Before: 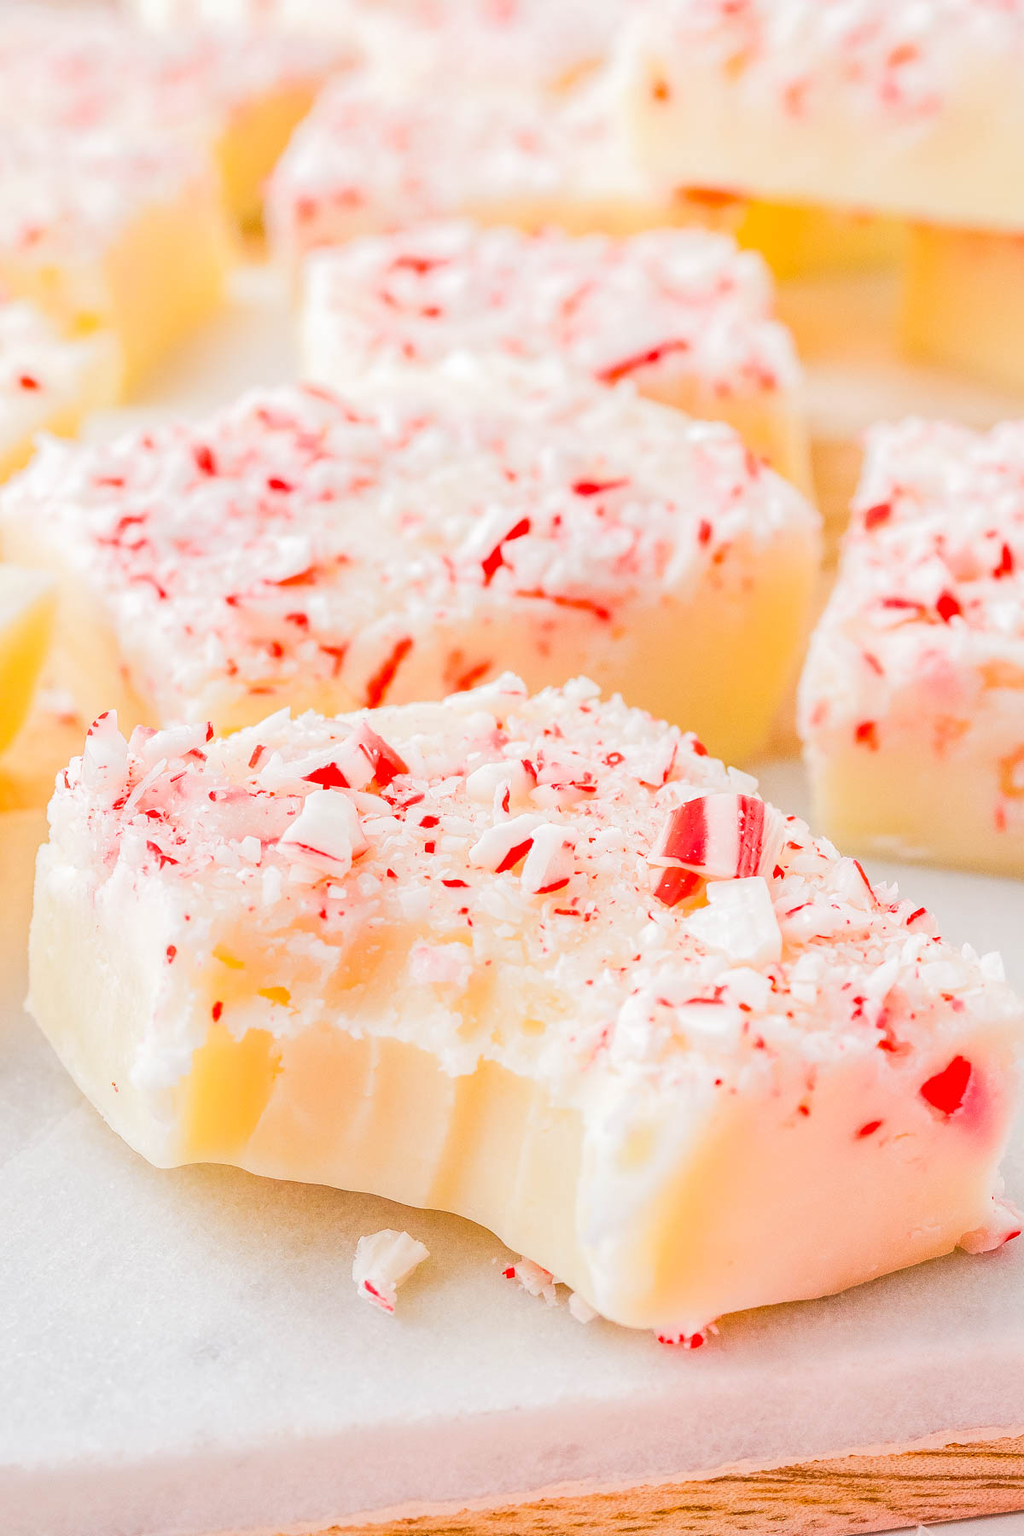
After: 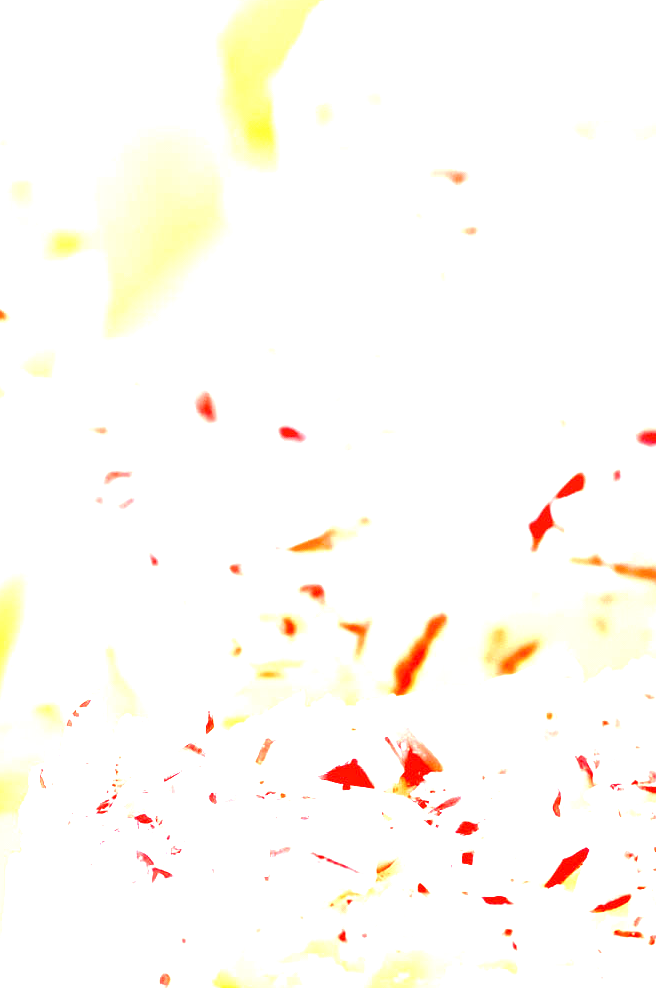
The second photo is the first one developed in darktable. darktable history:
exposure: black level correction 0.001, exposure 1.735 EV, compensate highlight preservation false
local contrast: detail 130%
crop and rotate: left 3.047%, top 7.509%, right 42.236%, bottom 37.598%
